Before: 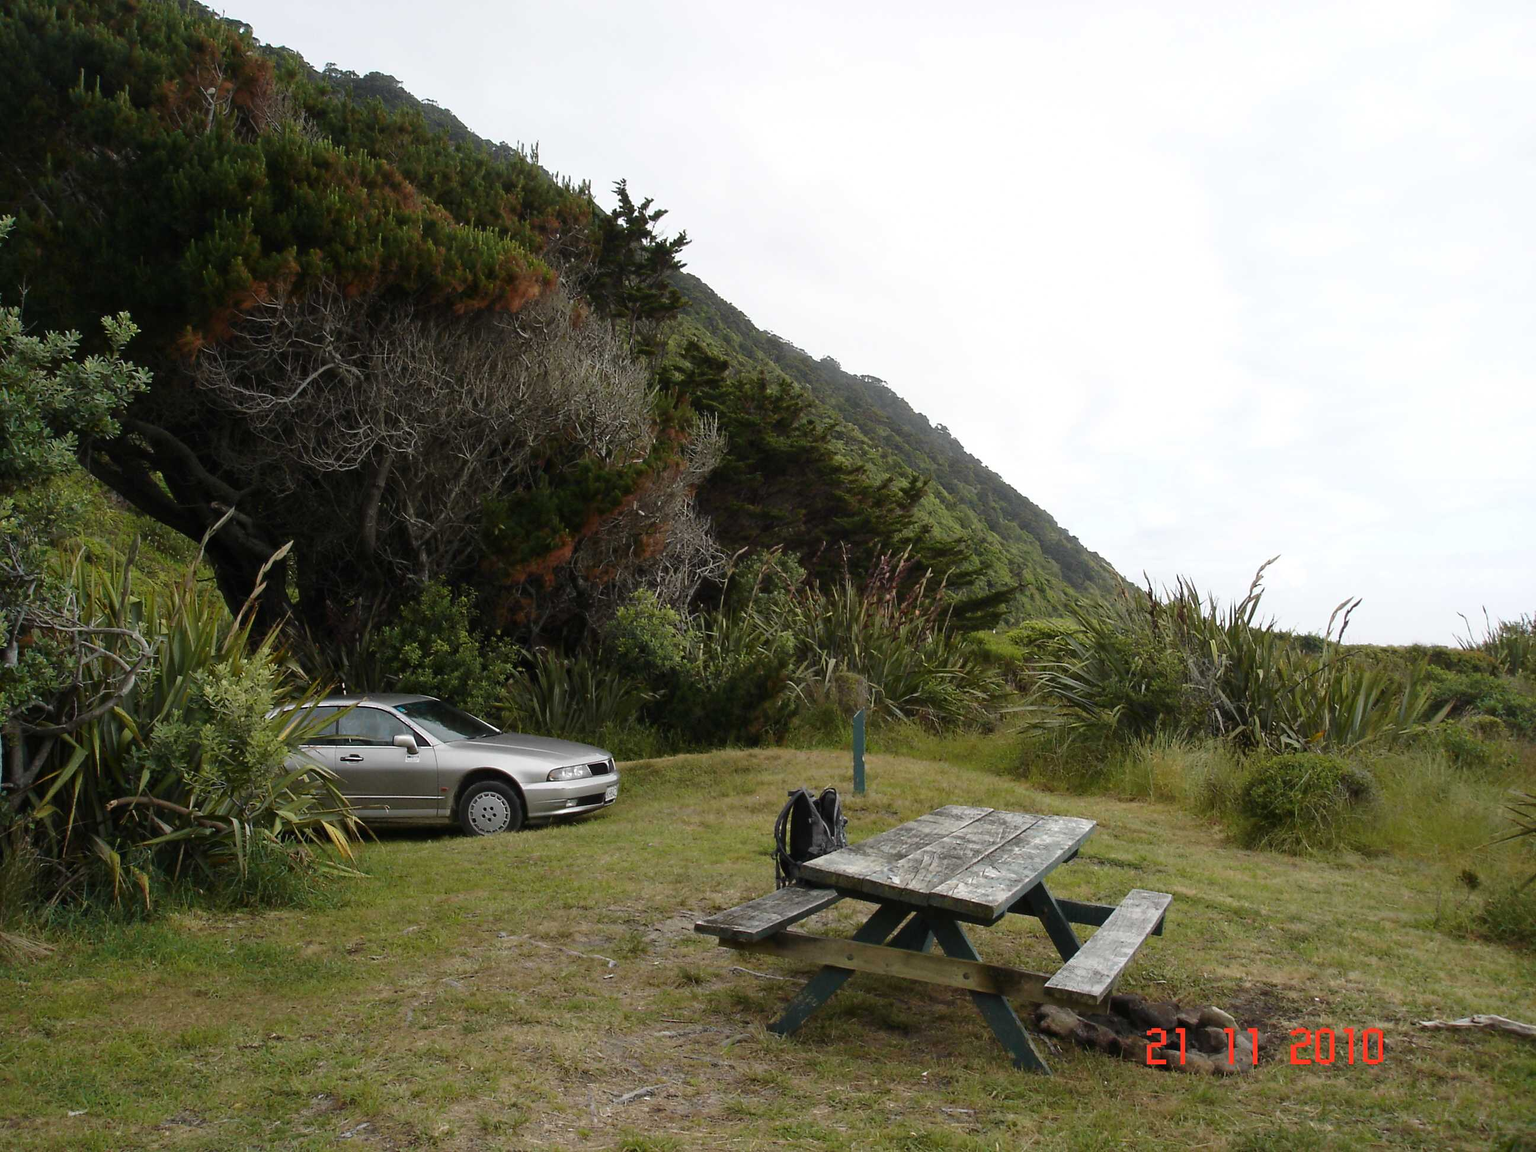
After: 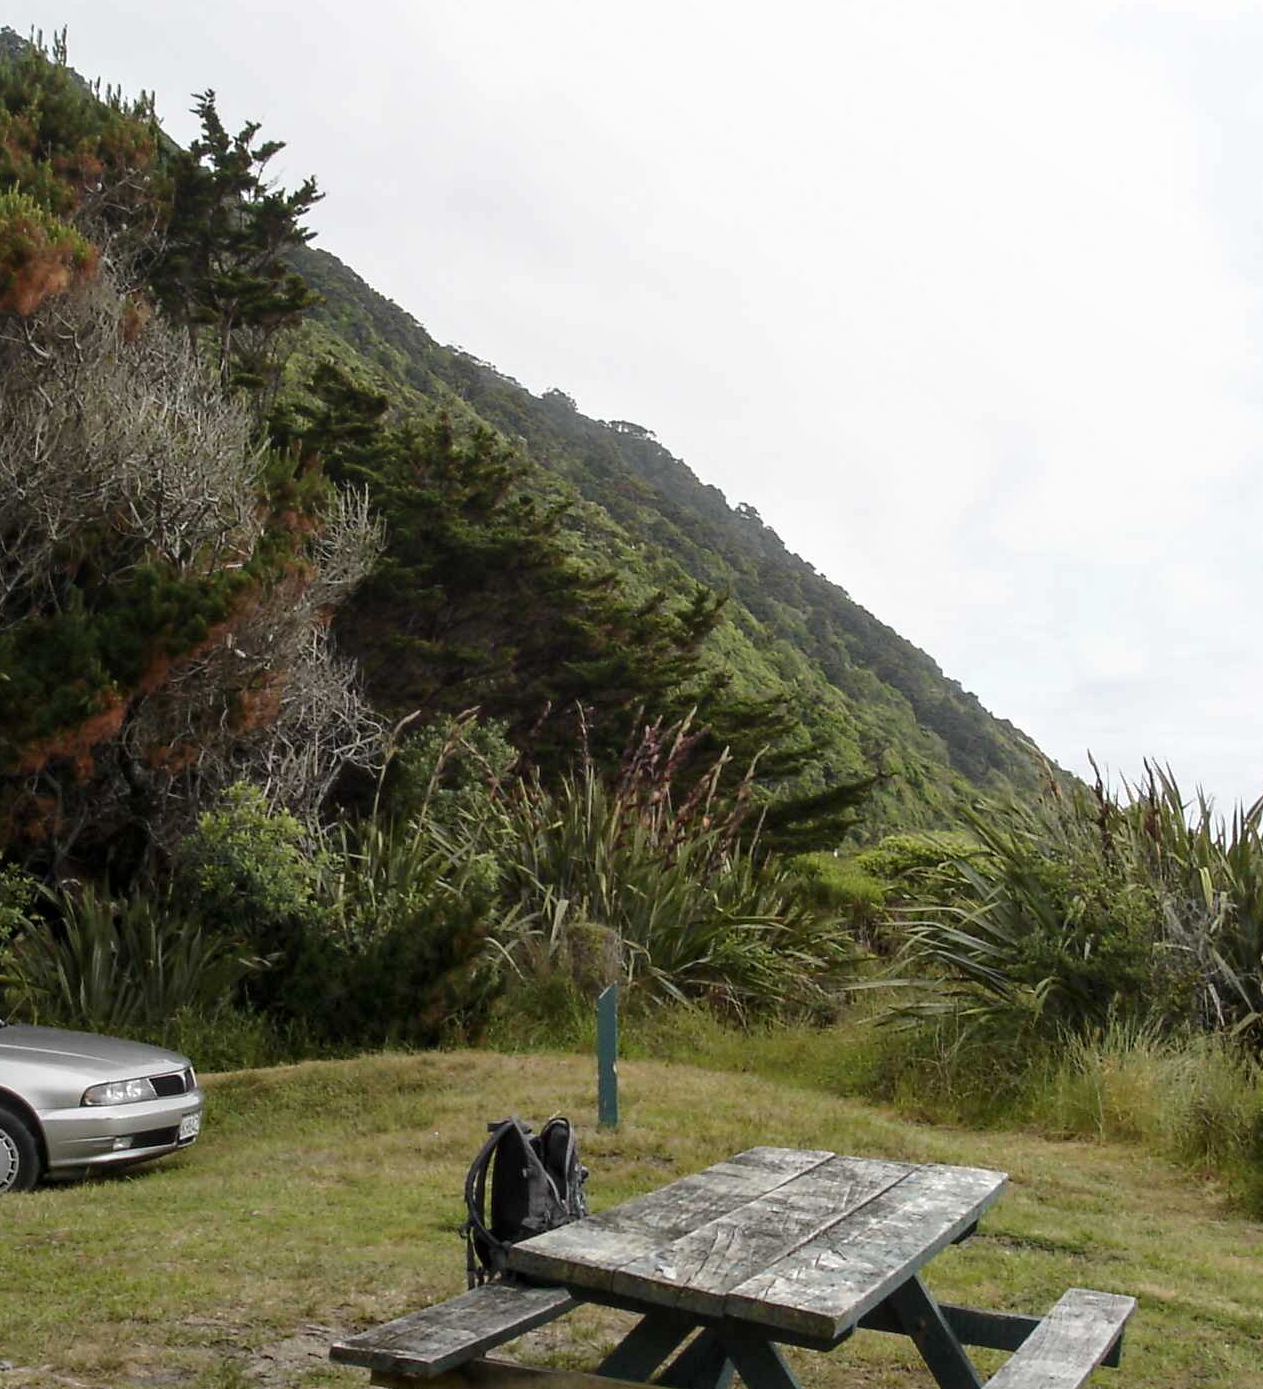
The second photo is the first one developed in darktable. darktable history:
local contrast: on, module defaults
crop: left 32.508%, top 10.93%, right 18.731%, bottom 17.597%
